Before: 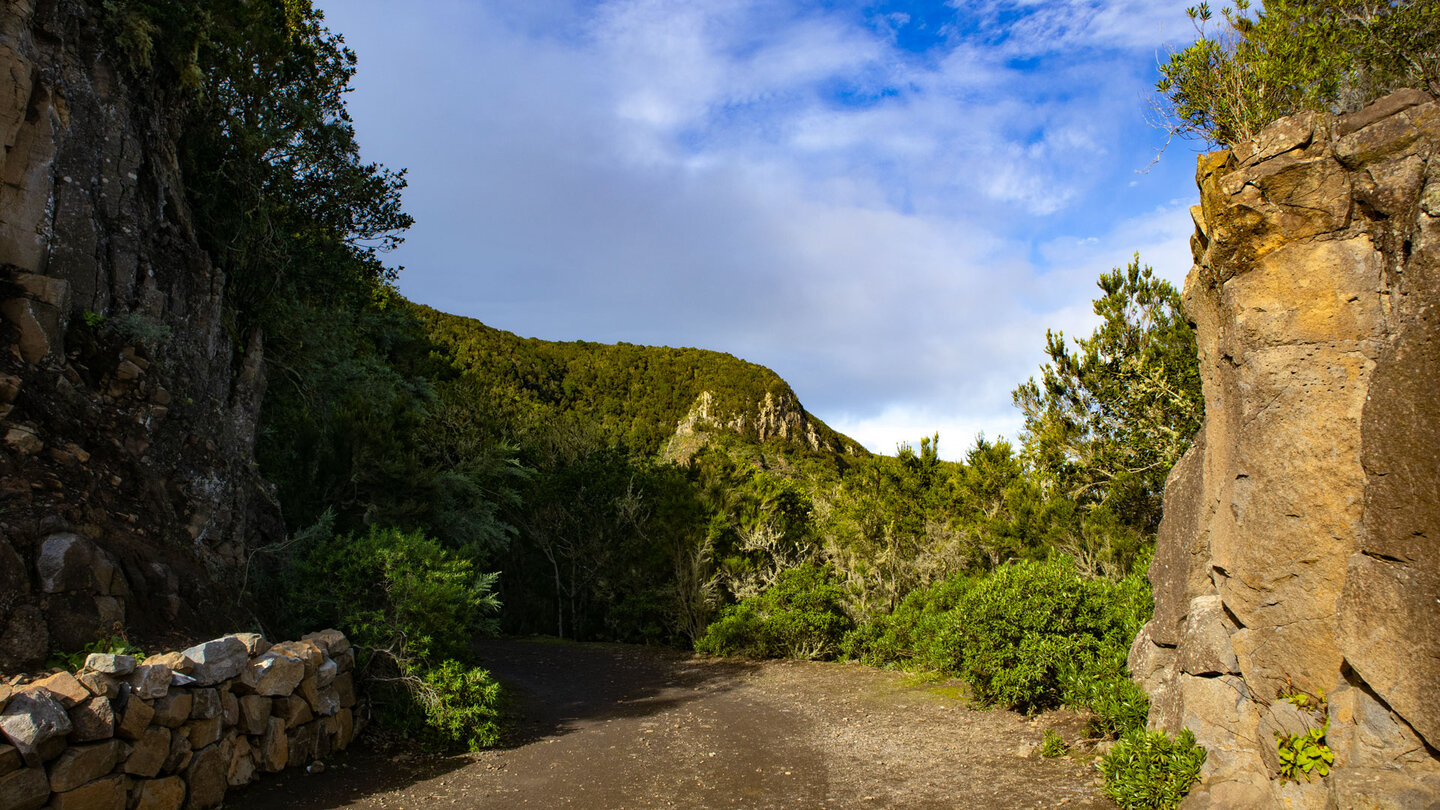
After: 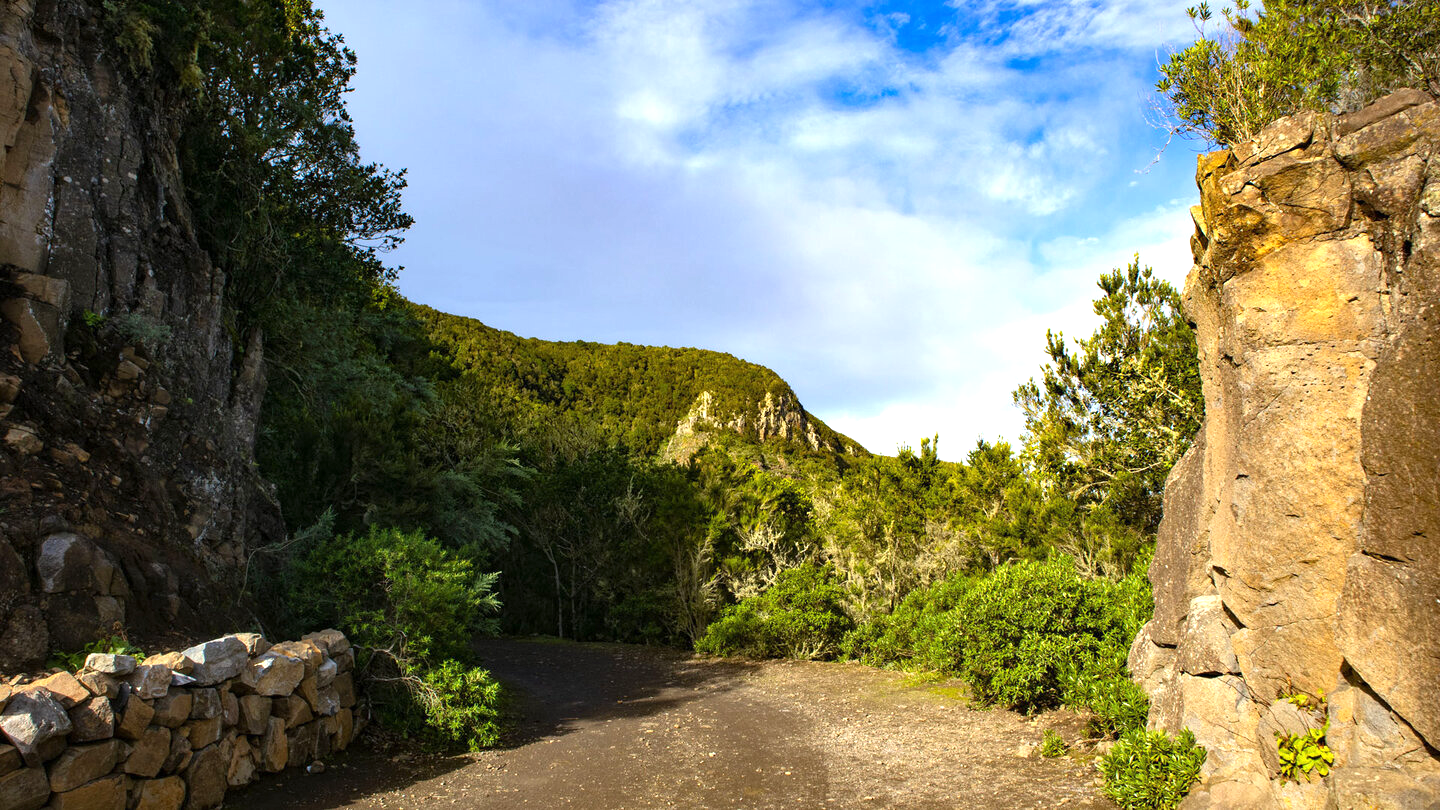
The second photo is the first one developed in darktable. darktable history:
exposure: exposure 0.726 EV, compensate highlight preservation false
